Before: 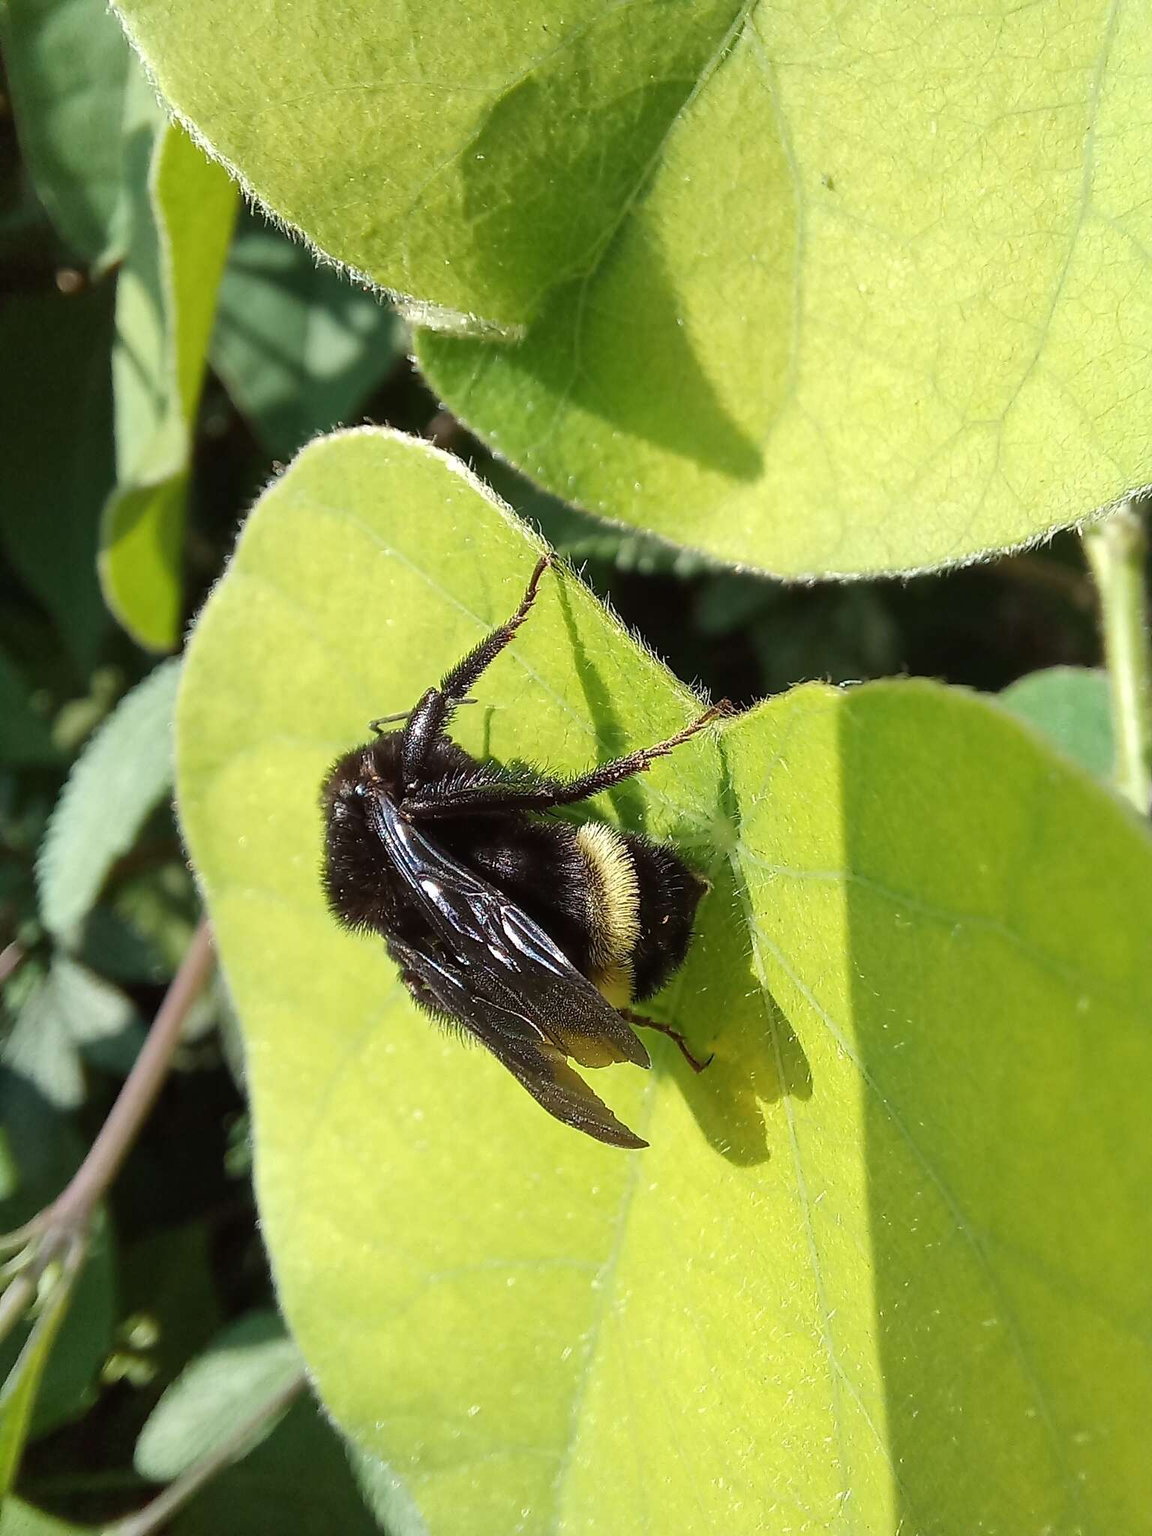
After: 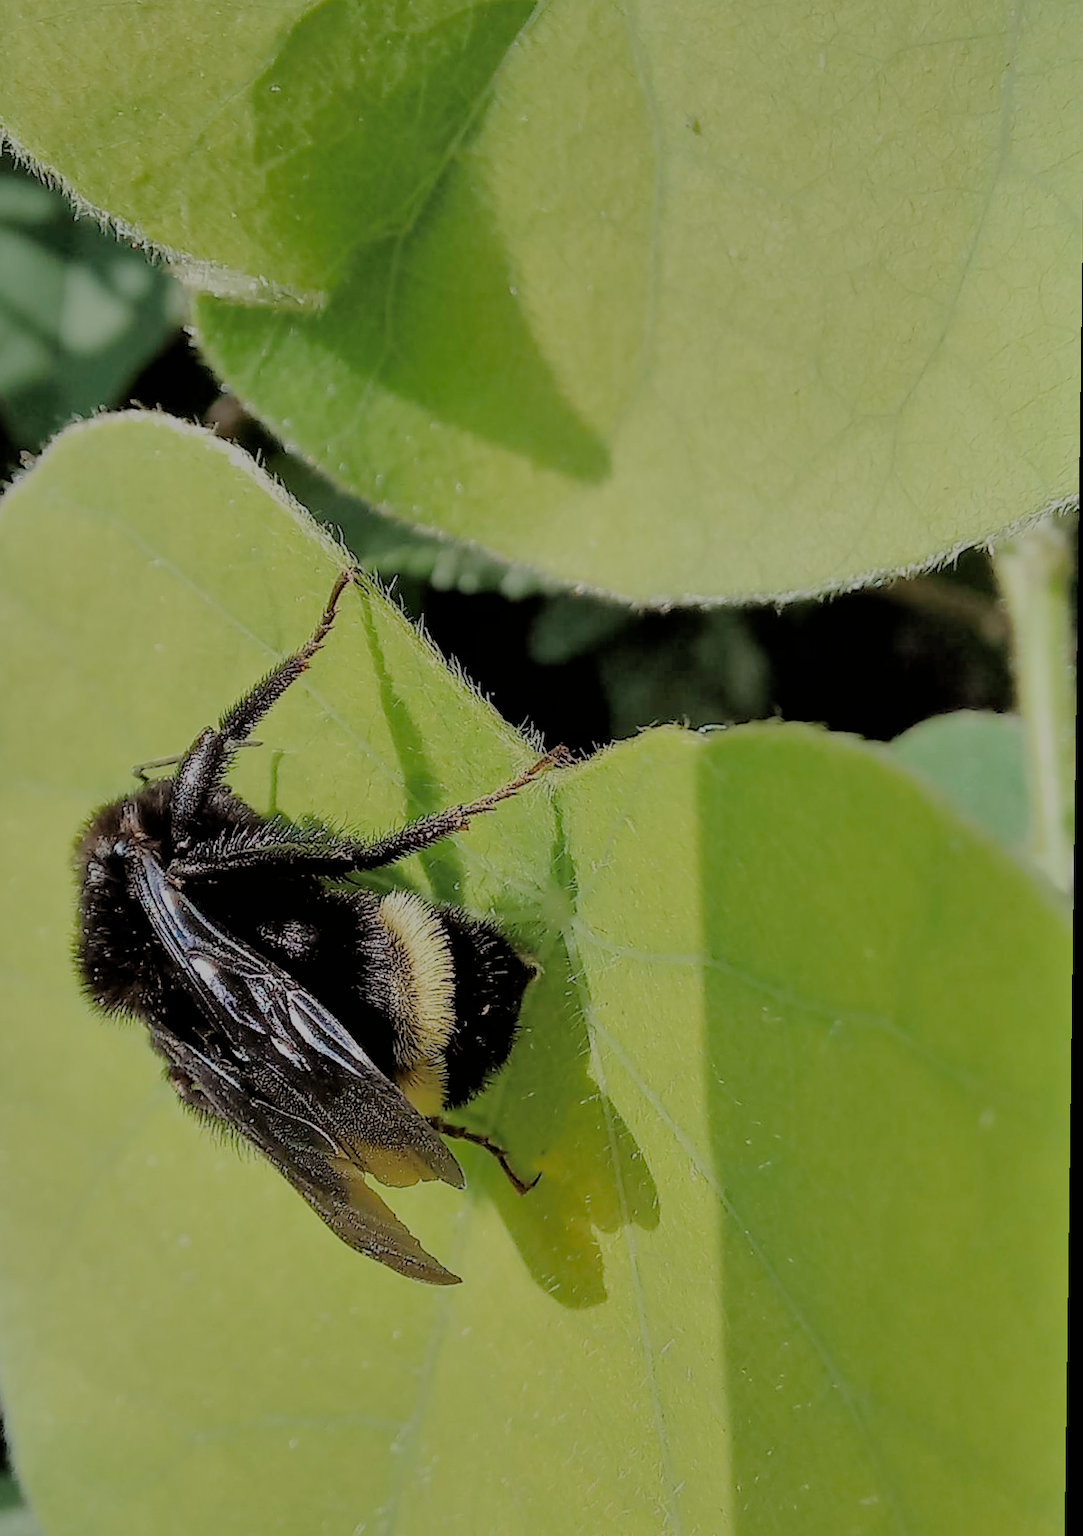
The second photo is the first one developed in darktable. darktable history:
rotate and perspective: rotation 0.8°, automatic cropping off
shadows and highlights: shadows 43.71, white point adjustment -1.46, soften with gaussian
filmic rgb: black relative exposure -4.42 EV, white relative exposure 6.58 EV, hardness 1.85, contrast 0.5
crop: left 23.095%, top 5.827%, bottom 11.854%
